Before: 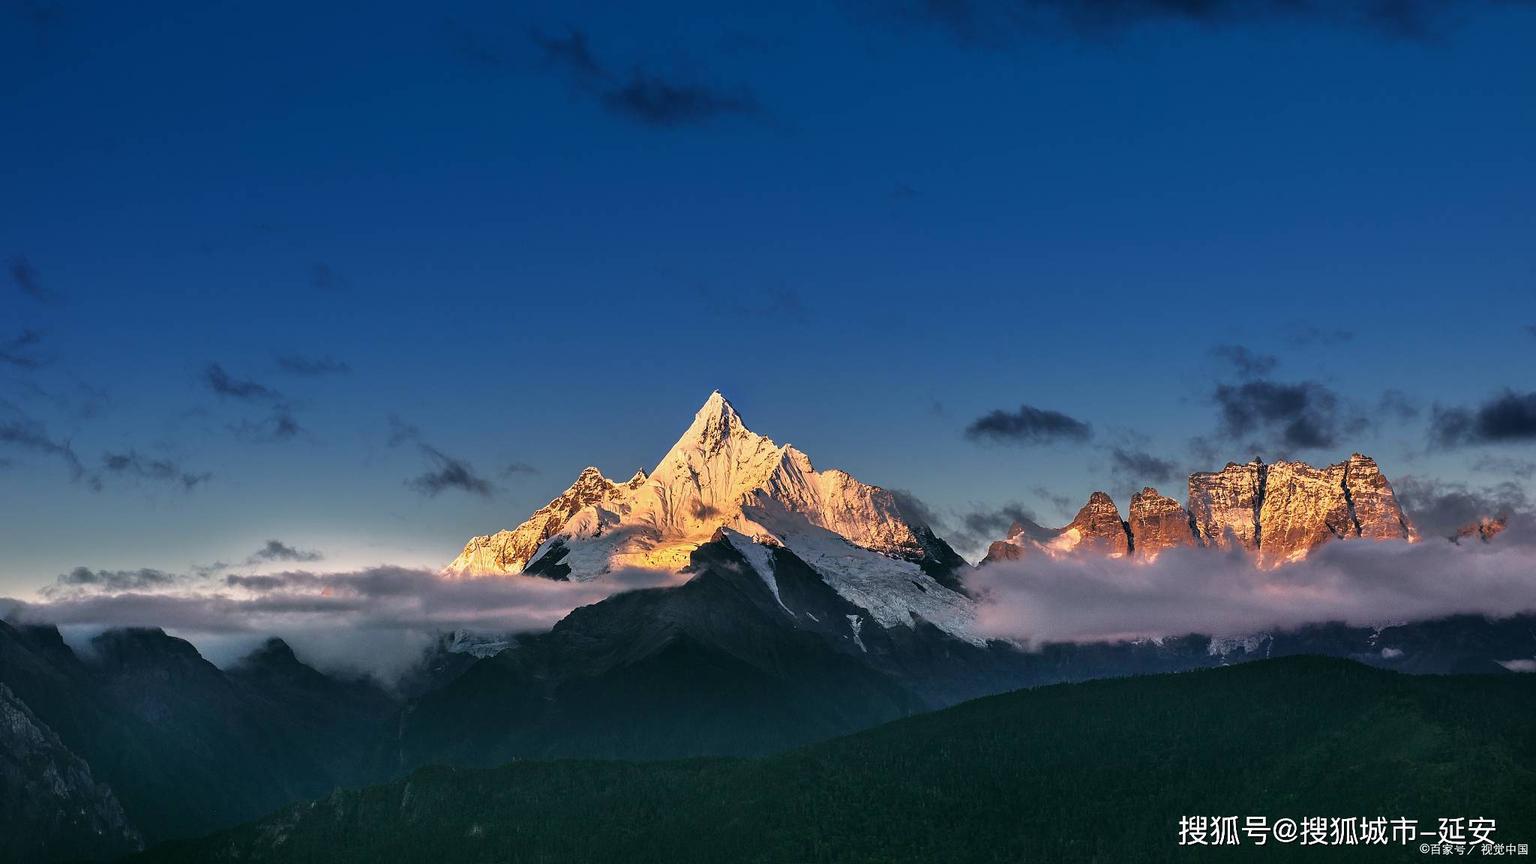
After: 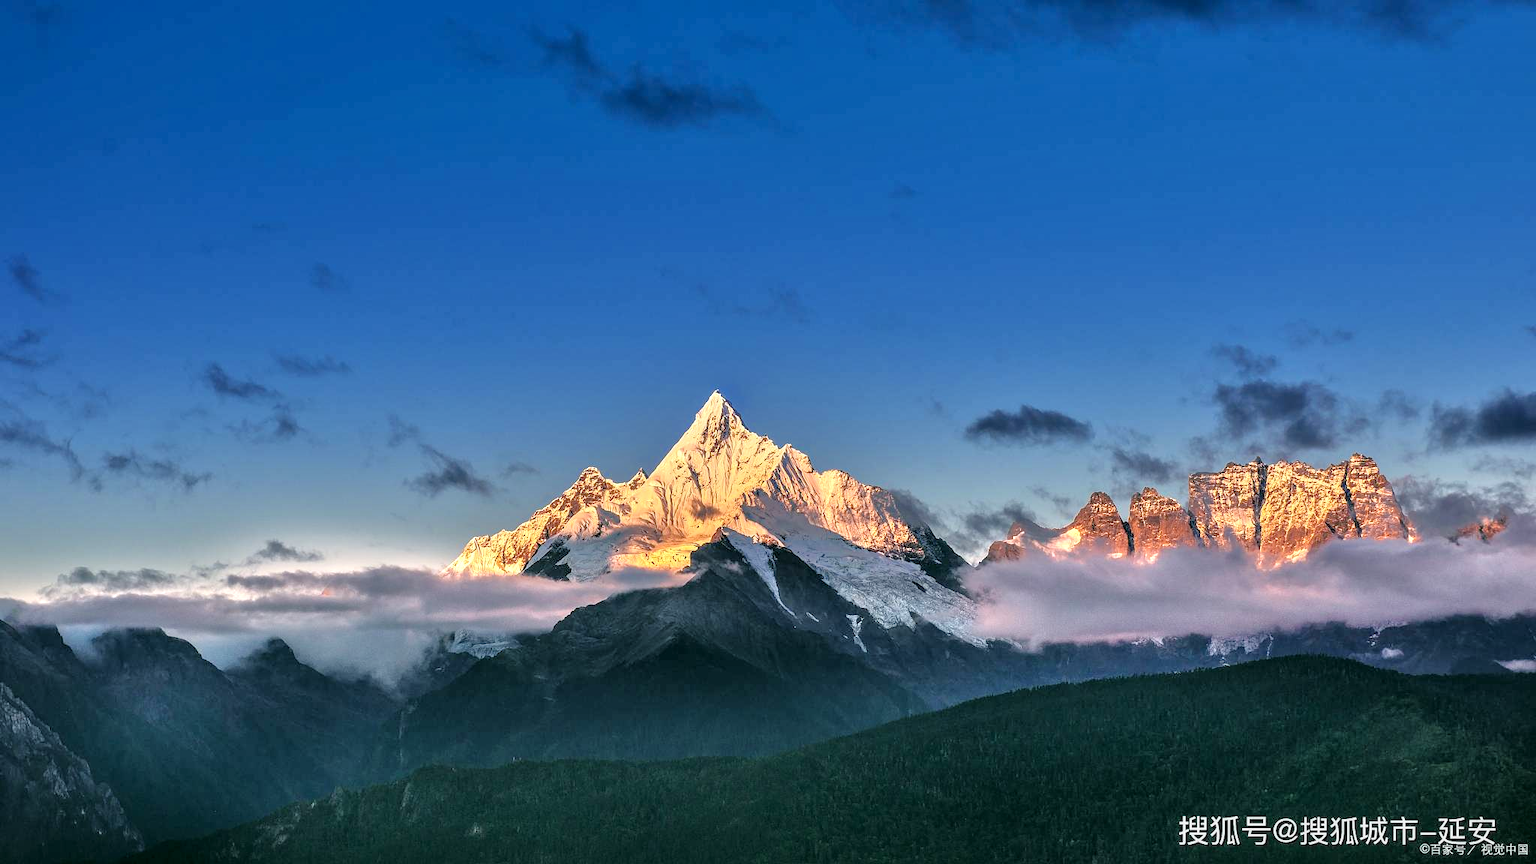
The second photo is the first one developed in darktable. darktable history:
local contrast: detail 130%
tone equalizer: -7 EV 0.15 EV, -6 EV 0.6 EV, -5 EV 1.15 EV, -4 EV 1.33 EV, -3 EV 1.15 EV, -2 EV 0.6 EV, -1 EV 0.15 EV, mask exposure compensation -0.5 EV
